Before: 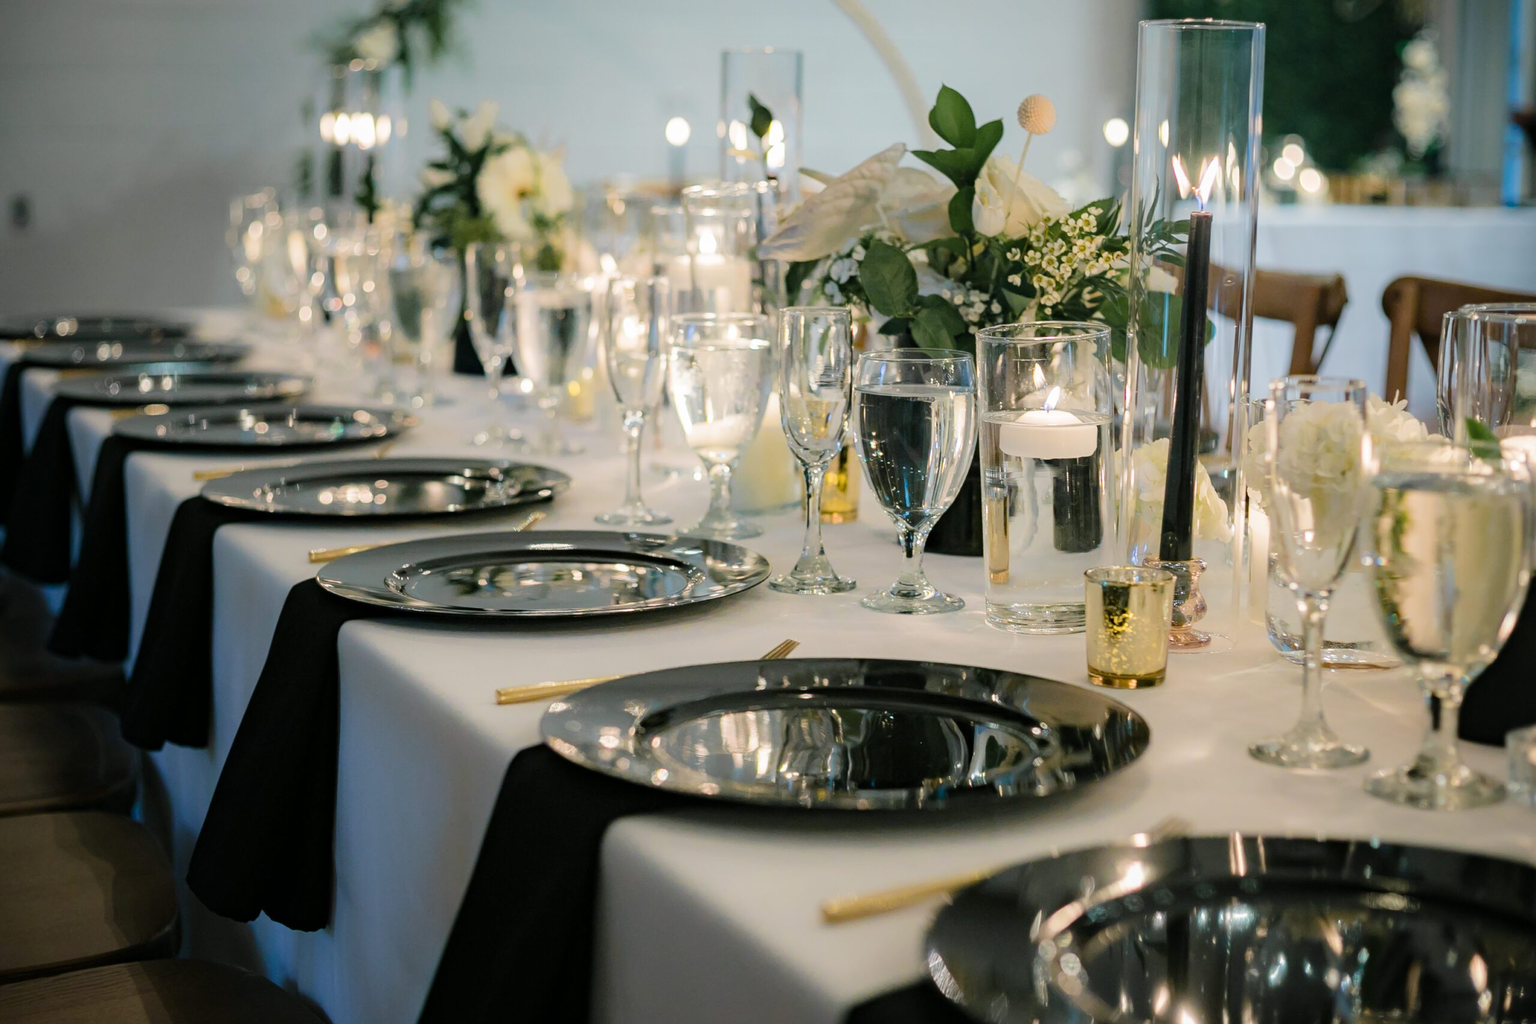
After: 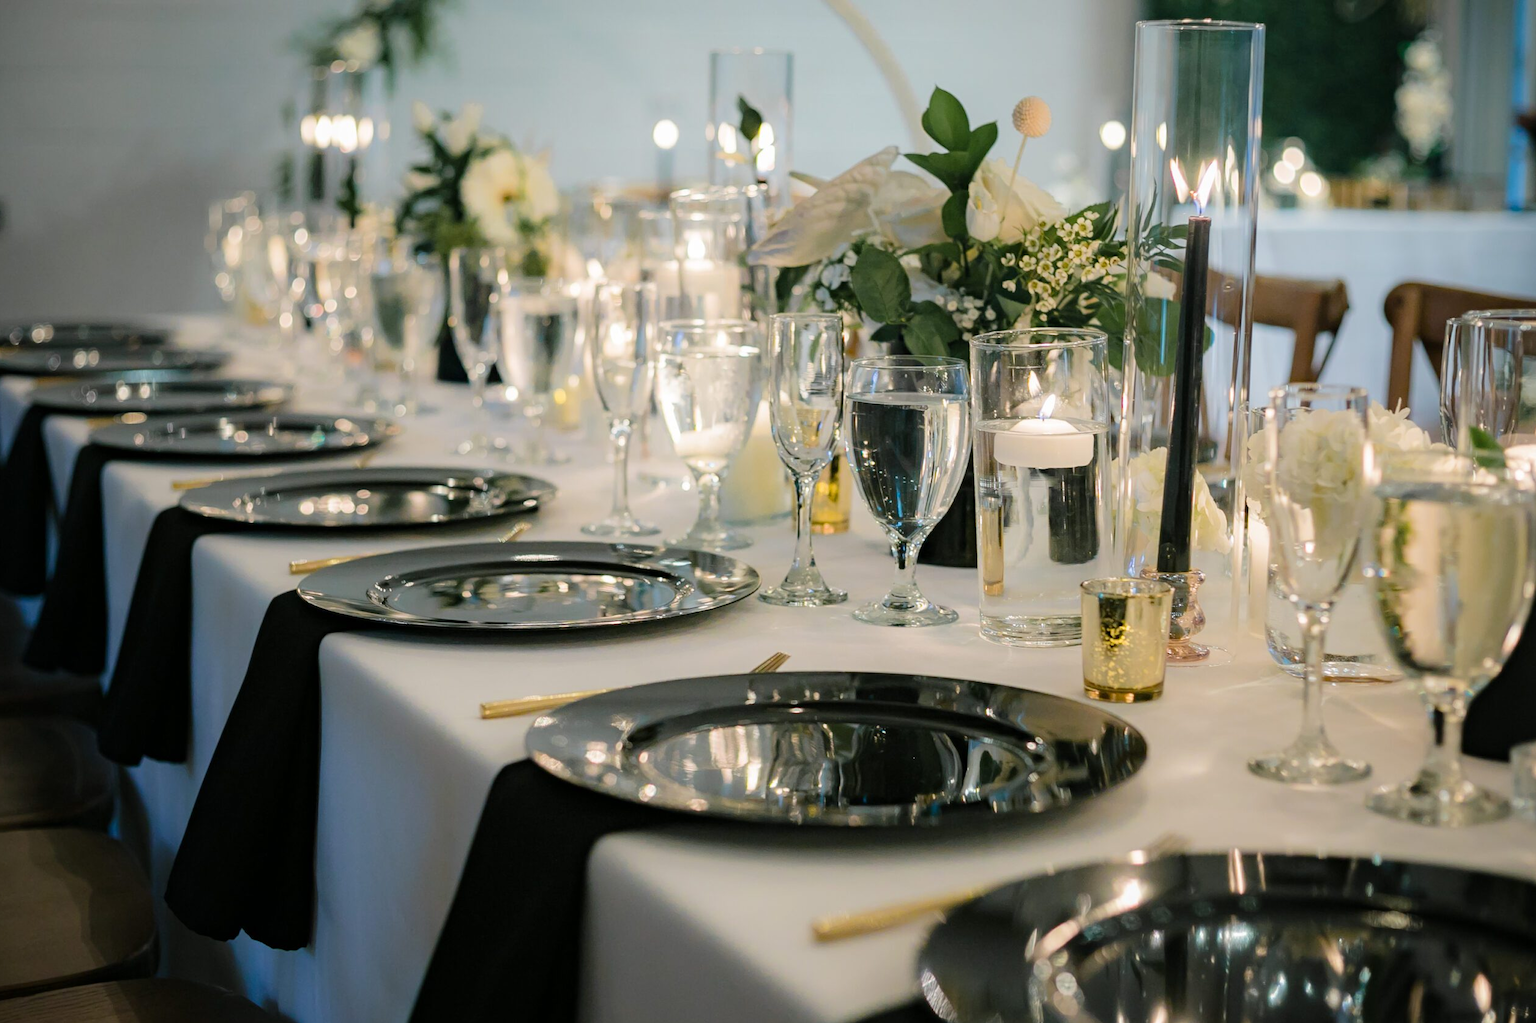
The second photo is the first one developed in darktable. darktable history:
crop: left 1.647%, right 0.272%, bottom 1.946%
